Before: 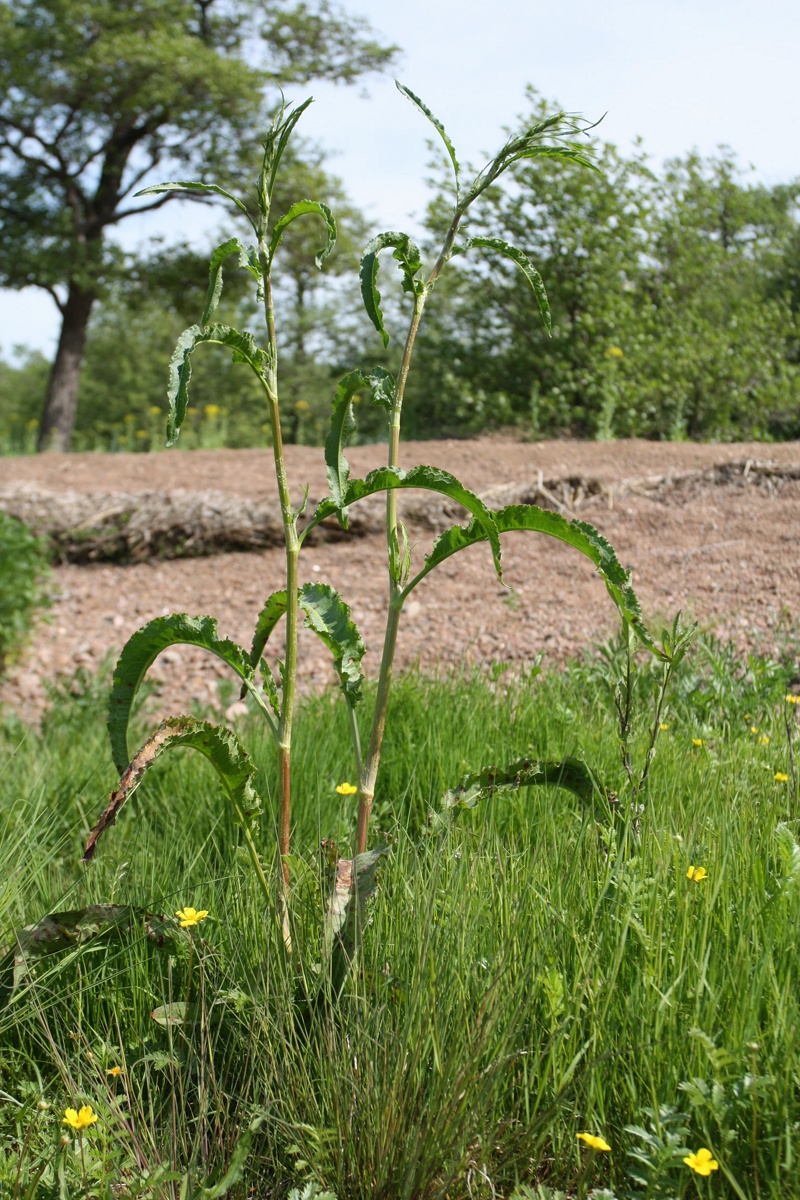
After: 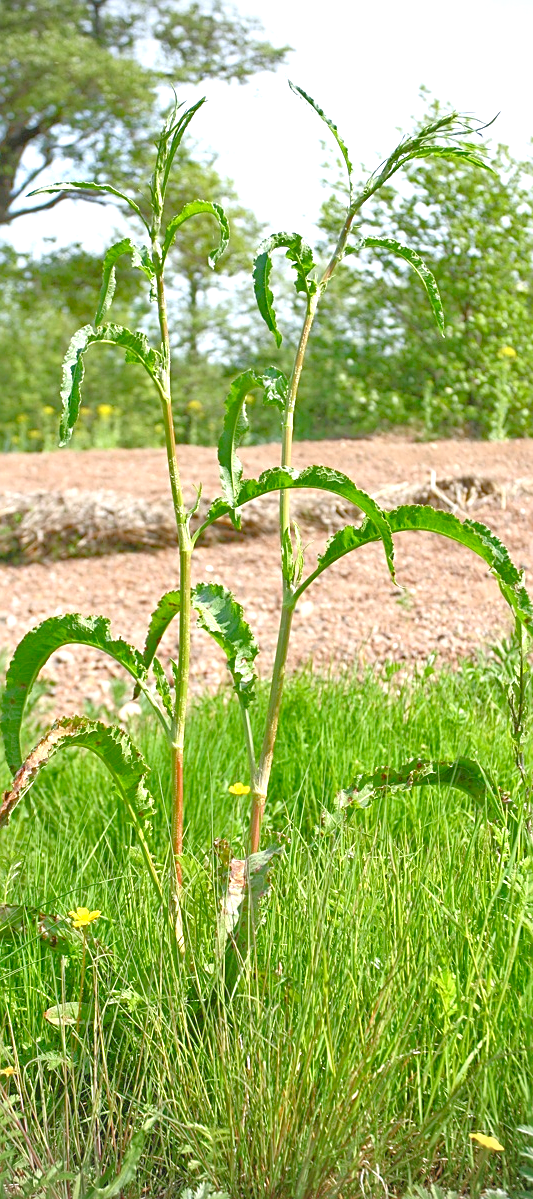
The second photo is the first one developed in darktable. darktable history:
sharpen: on, module defaults
exposure: black level correction 0, exposure 1.2 EV, compensate highlight preservation false
crop and rotate: left 13.537%, right 19.796%
vignetting: unbound false
color balance rgb: perceptual saturation grading › global saturation 20%, perceptual saturation grading › highlights -25%, perceptual saturation grading › shadows 50%, global vibrance -25%
tone equalizer: -7 EV 0.15 EV, -6 EV 0.6 EV, -5 EV 1.15 EV, -4 EV 1.33 EV, -3 EV 1.15 EV, -2 EV 0.6 EV, -1 EV 0.15 EV, mask exposure compensation -0.5 EV
contrast brightness saturation: contrast -0.19, saturation 0.19
